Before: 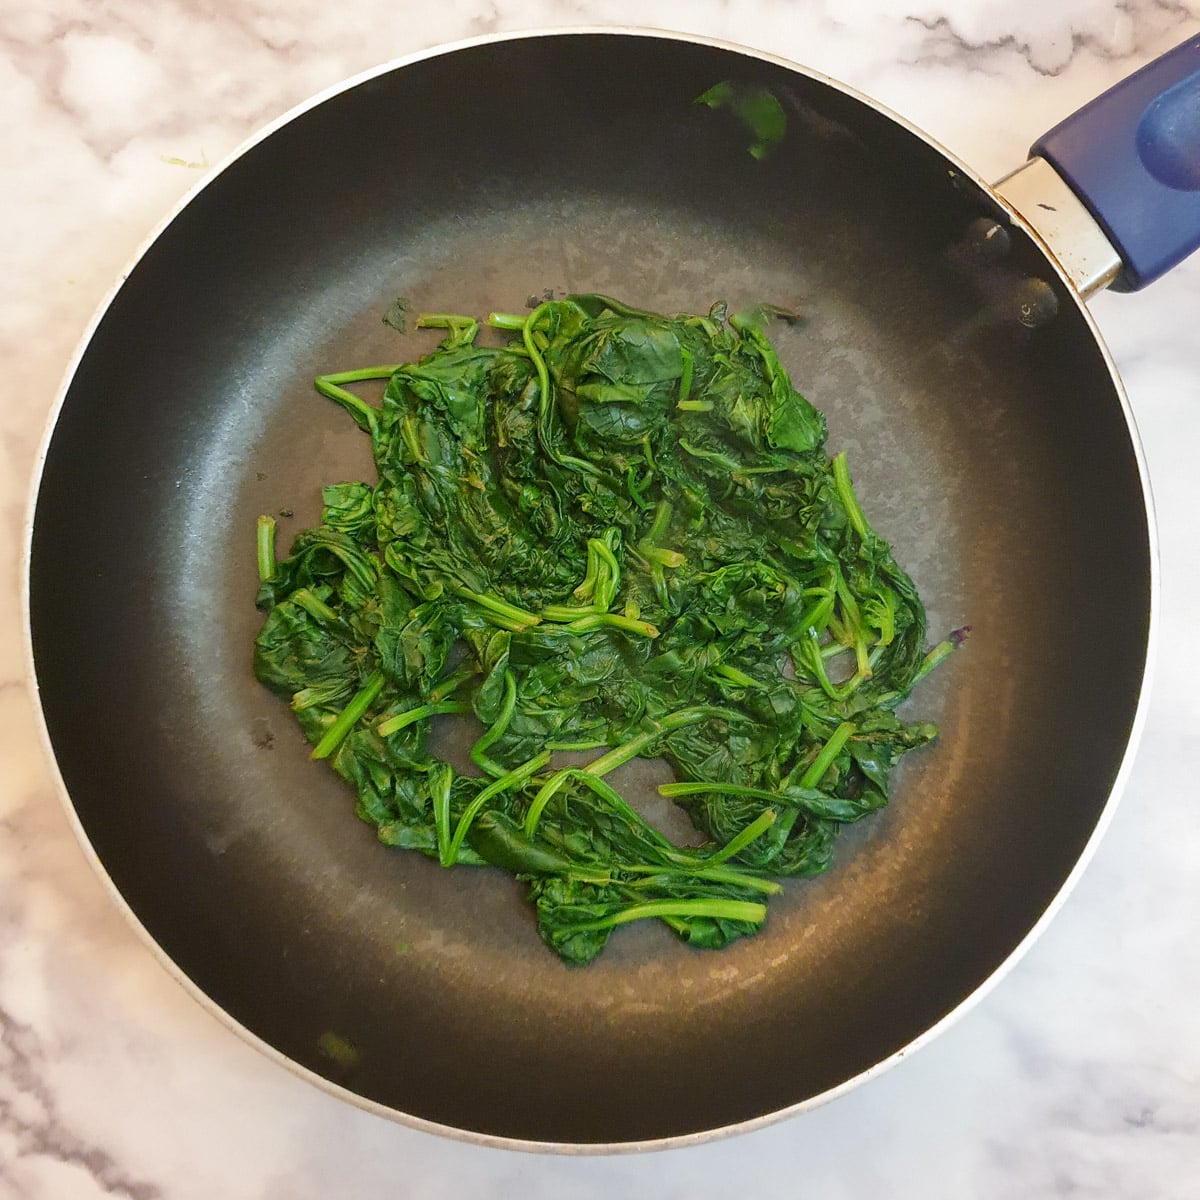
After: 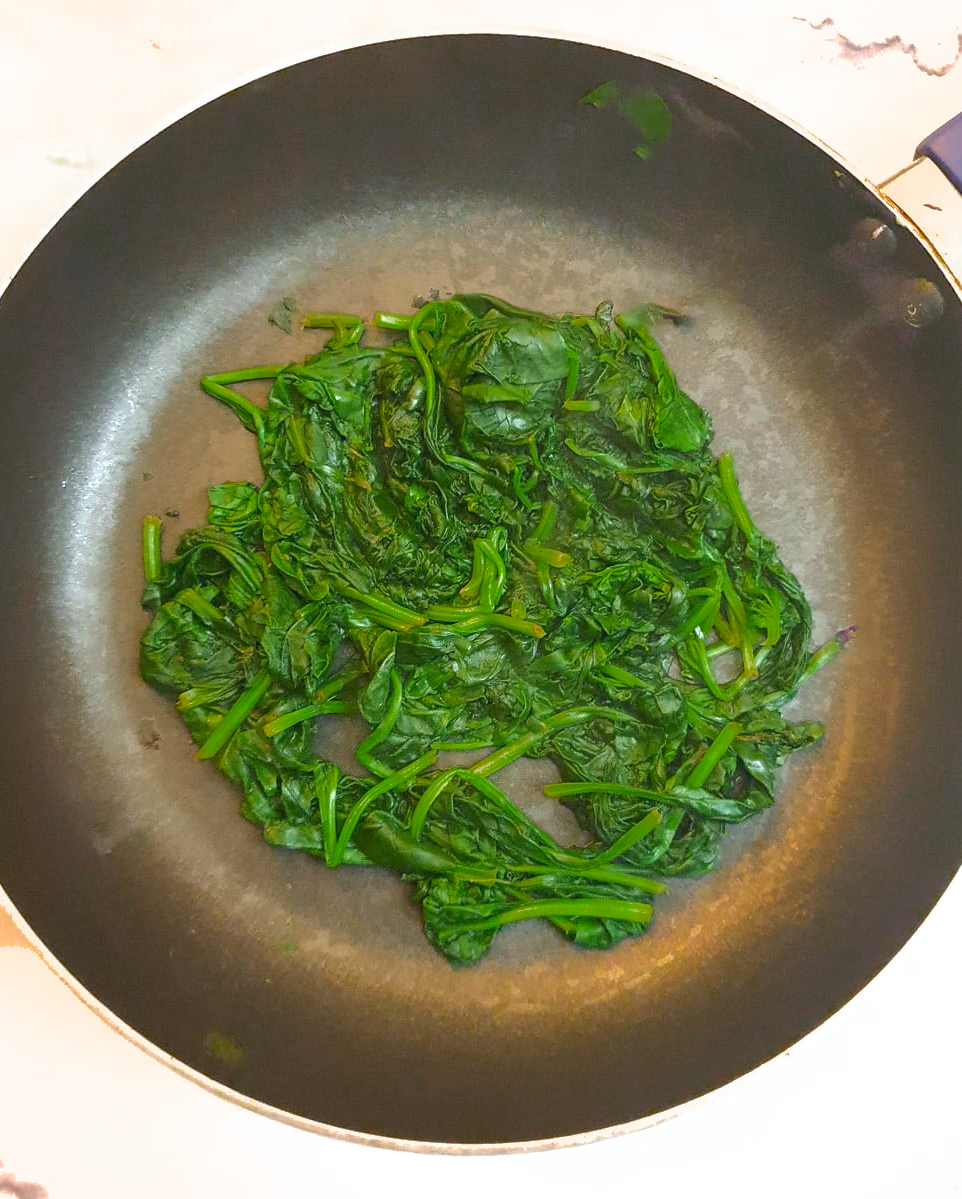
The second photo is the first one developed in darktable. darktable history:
crop and rotate: left 9.581%, right 10.25%
exposure: black level correction 0, exposure 1 EV, compensate exposure bias true, compensate highlight preservation false
shadows and highlights: on, module defaults
color zones: curves: ch0 [(0, 0.48) (0.209, 0.398) (0.305, 0.332) (0.429, 0.493) (0.571, 0.5) (0.714, 0.5) (0.857, 0.5) (1, 0.48)]; ch1 [(0, 0.633) (0.143, 0.586) (0.286, 0.489) (0.429, 0.448) (0.571, 0.31) (0.714, 0.335) (0.857, 0.492) (1, 0.633)]; ch2 [(0, 0.448) (0.143, 0.498) (0.286, 0.5) (0.429, 0.5) (0.571, 0.5) (0.714, 0.5) (0.857, 0.5) (1, 0.448)]
